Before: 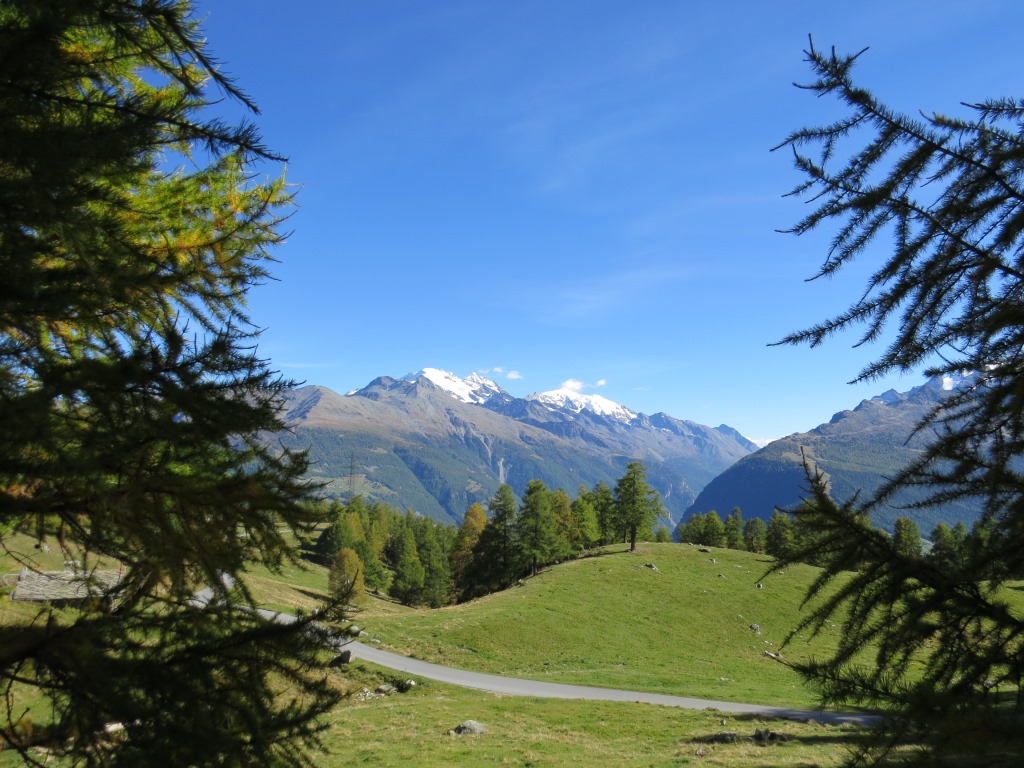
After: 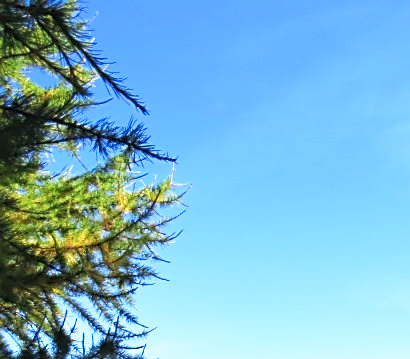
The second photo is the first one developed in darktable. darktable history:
crop and rotate: left 10.952%, top 0.076%, right 48.971%, bottom 53.146%
base curve: curves: ch0 [(0, 0) (0.495, 0.917) (1, 1)], preserve colors none
color calibration: illuminant as shot in camera, x 0.37, y 0.382, temperature 4319.67 K
sharpen: amount 0.58
